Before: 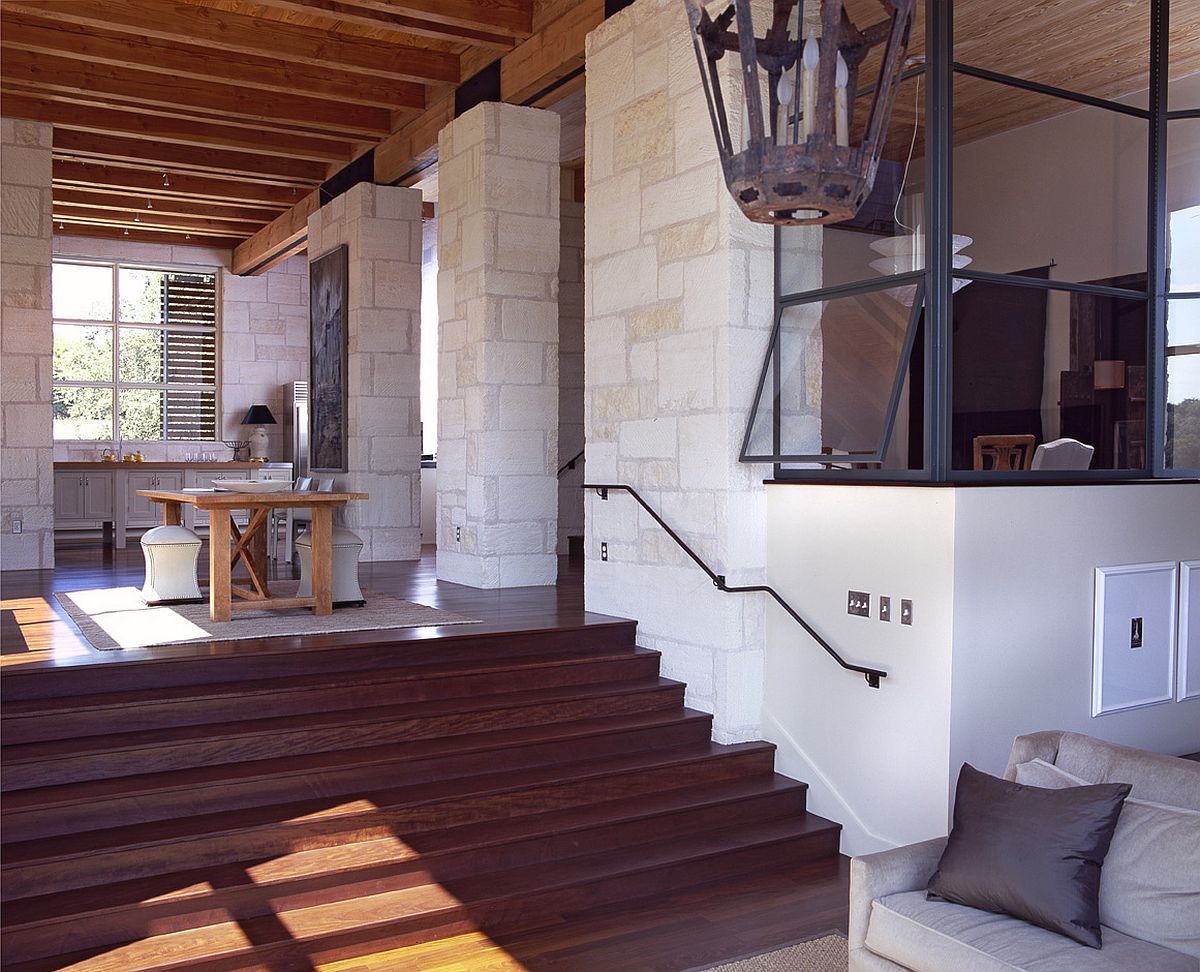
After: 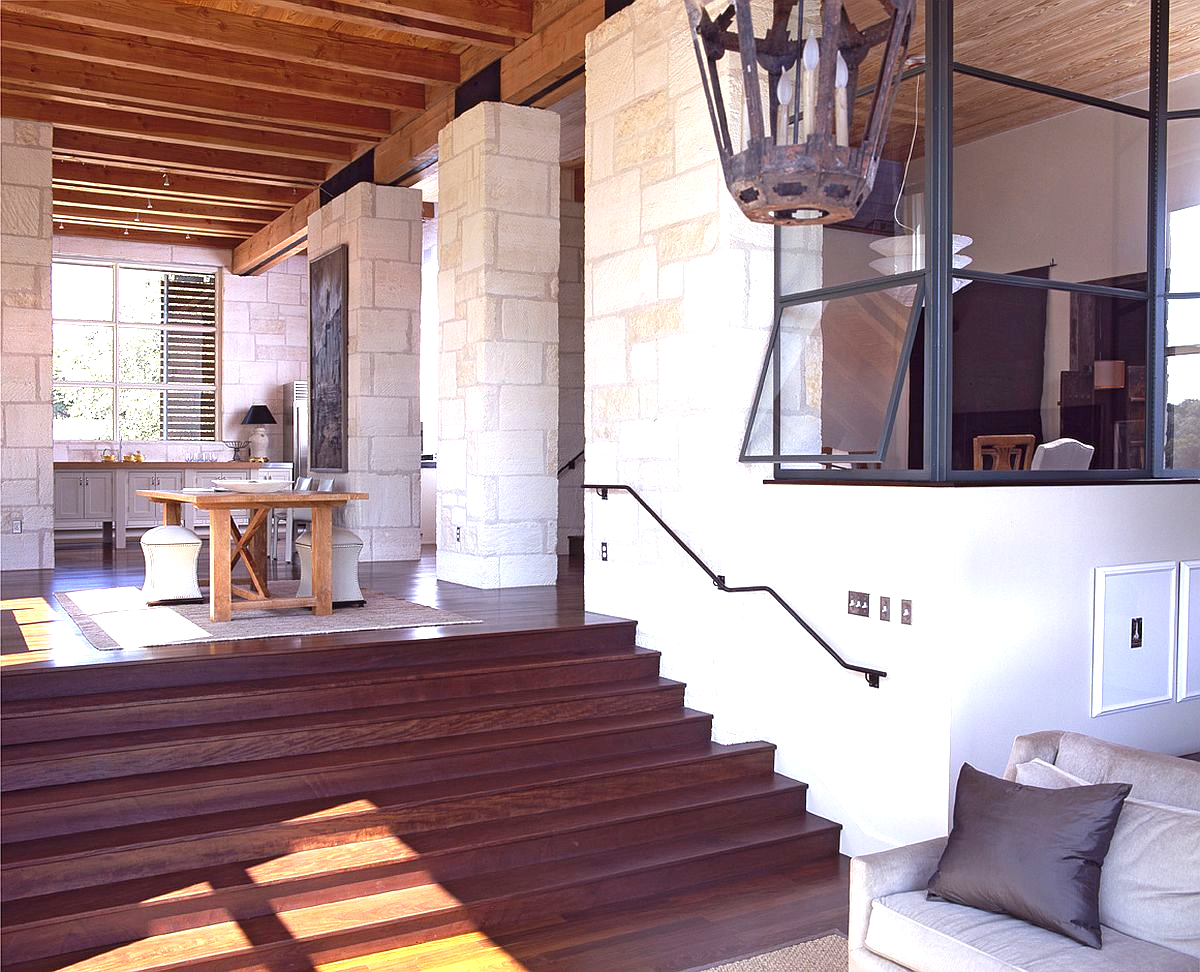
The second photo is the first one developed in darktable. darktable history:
exposure: exposure 0.991 EV, compensate highlight preservation false
